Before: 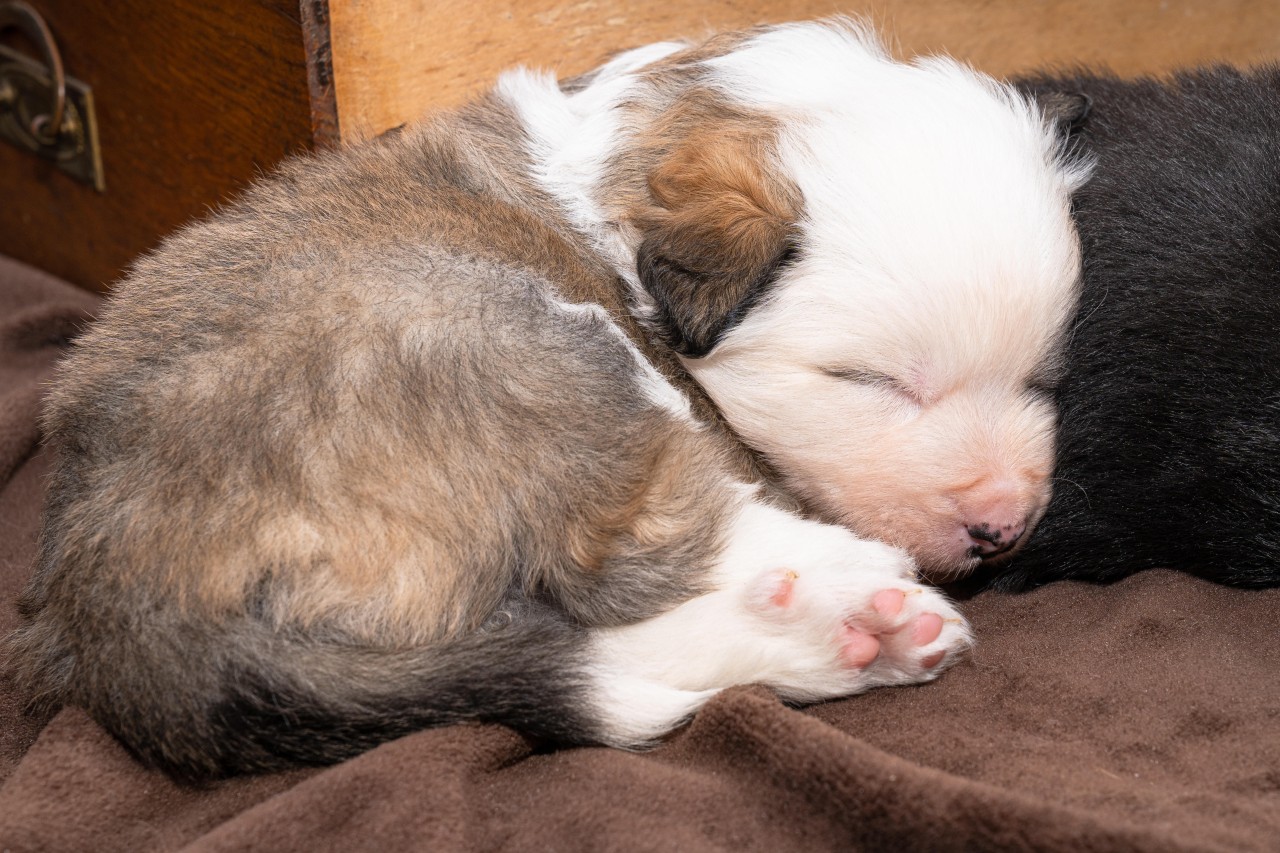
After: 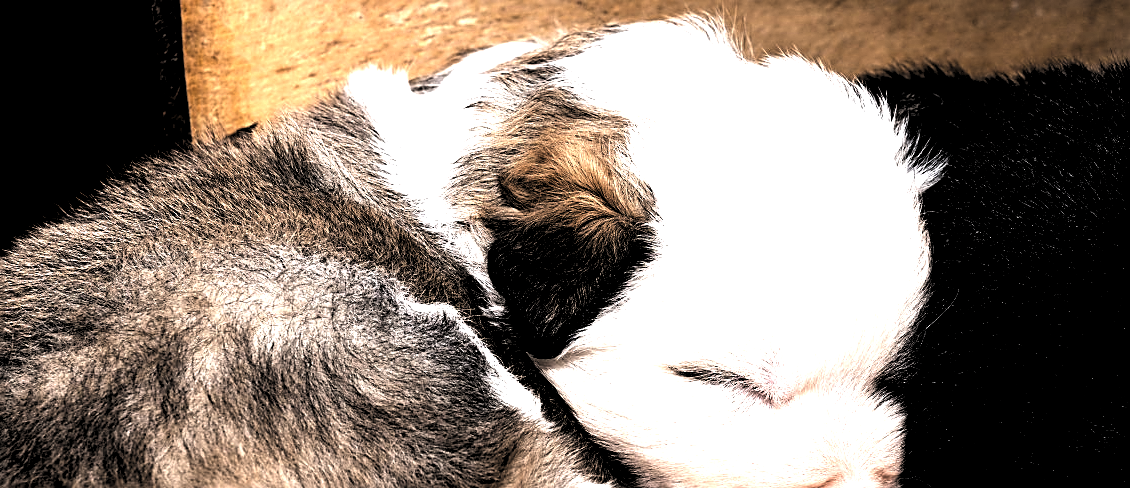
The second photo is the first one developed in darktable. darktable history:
exposure: black level correction 0, exposure 0.953 EV, compensate exposure bias true, compensate highlight preservation false
tone equalizer: mask exposure compensation -0.502 EV
crop and rotate: left 11.653%, bottom 42.77%
sharpen: on, module defaults
haze removal: adaptive false
levels: levels [0.514, 0.759, 1]
